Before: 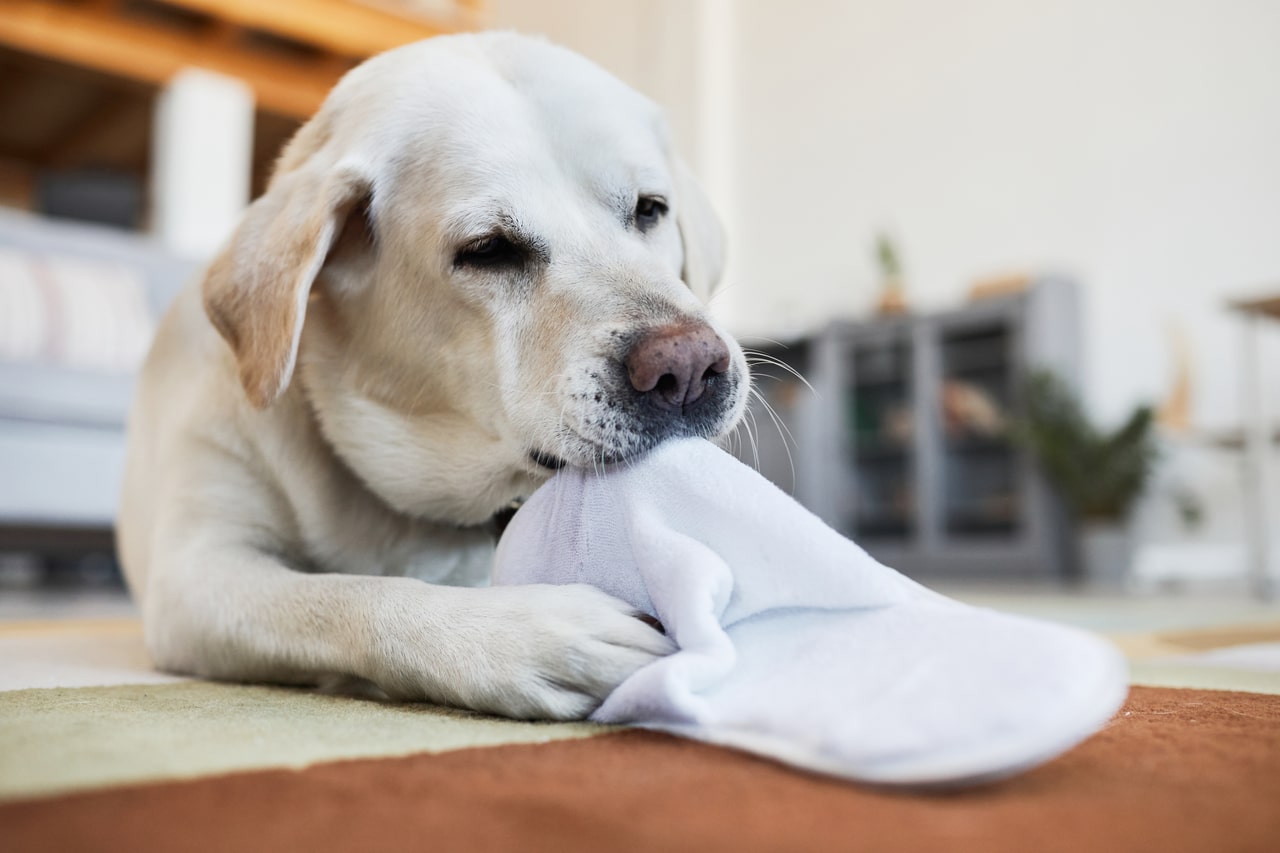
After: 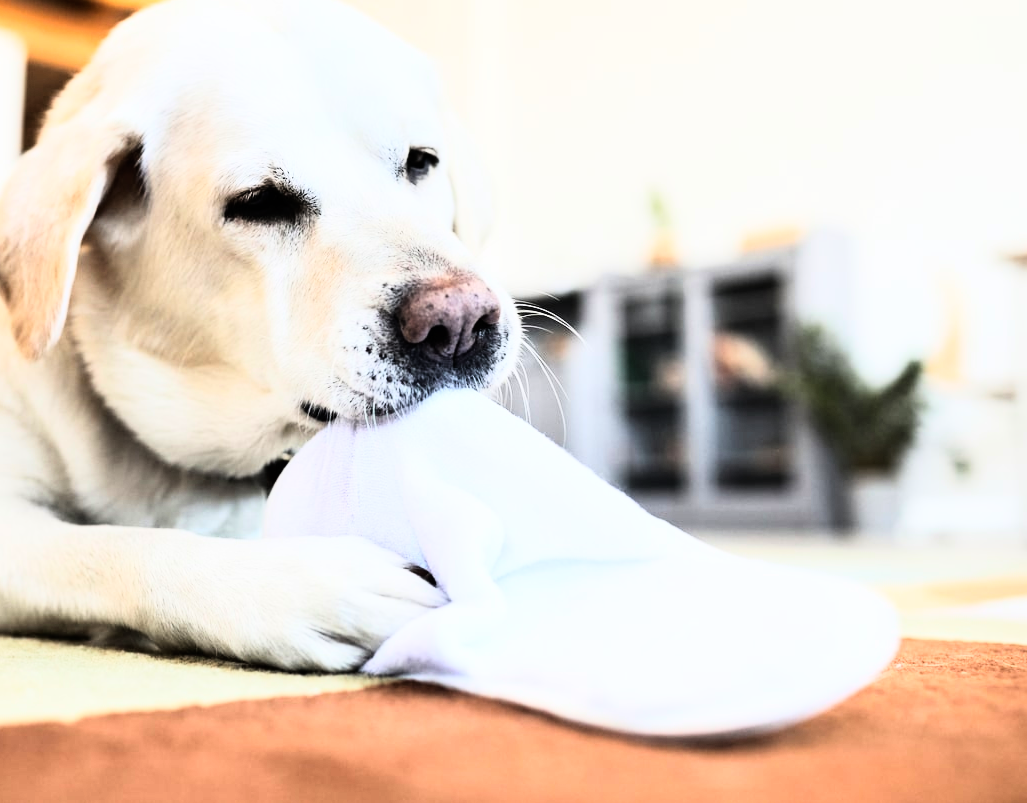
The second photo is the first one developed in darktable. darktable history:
rgb curve: curves: ch0 [(0, 0) (0.21, 0.15) (0.24, 0.21) (0.5, 0.75) (0.75, 0.96) (0.89, 0.99) (1, 1)]; ch1 [(0, 0.02) (0.21, 0.13) (0.25, 0.2) (0.5, 0.67) (0.75, 0.9) (0.89, 0.97) (1, 1)]; ch2 [(0, 0.02) (0.21, 0.13) (0.25, 0.2) (0.5, 0.67) (0.75, 0.9) (0.89, 0.97) (1, 1)], compensate middle gray true
crop and rotate: left 17.959%, top 5.771%, right 1.742%
